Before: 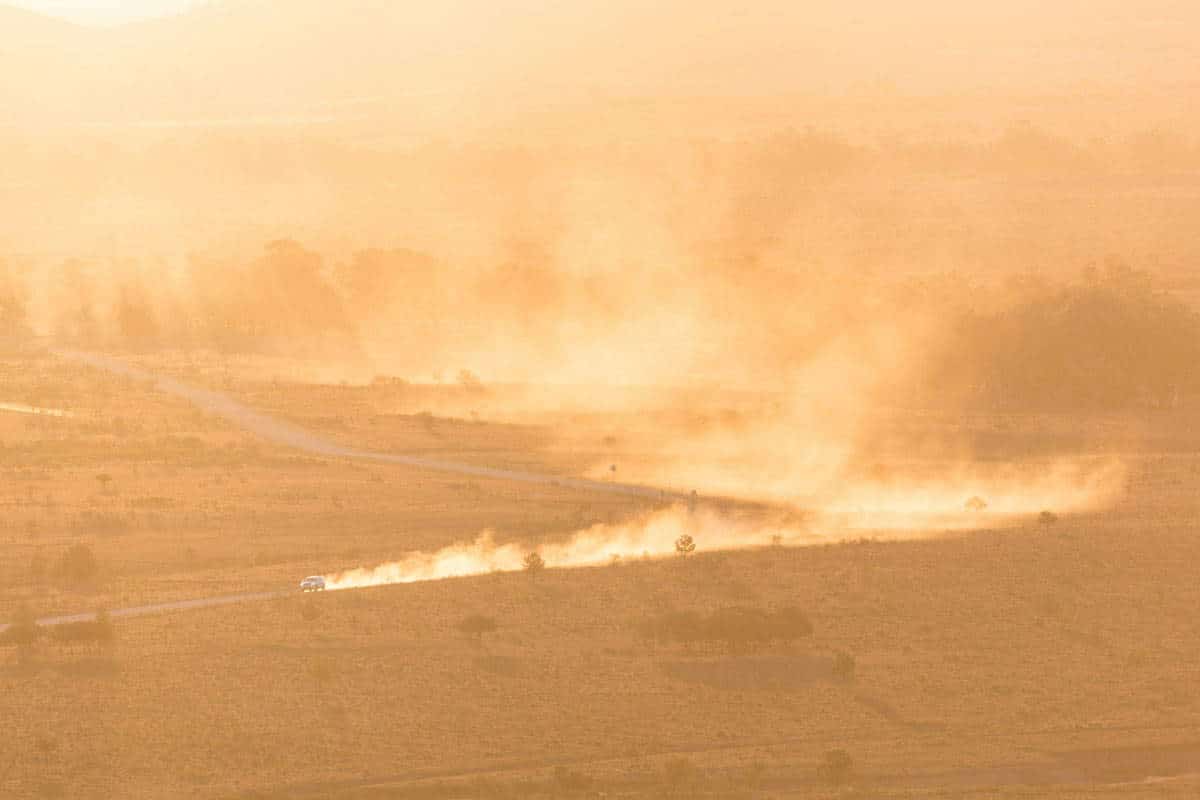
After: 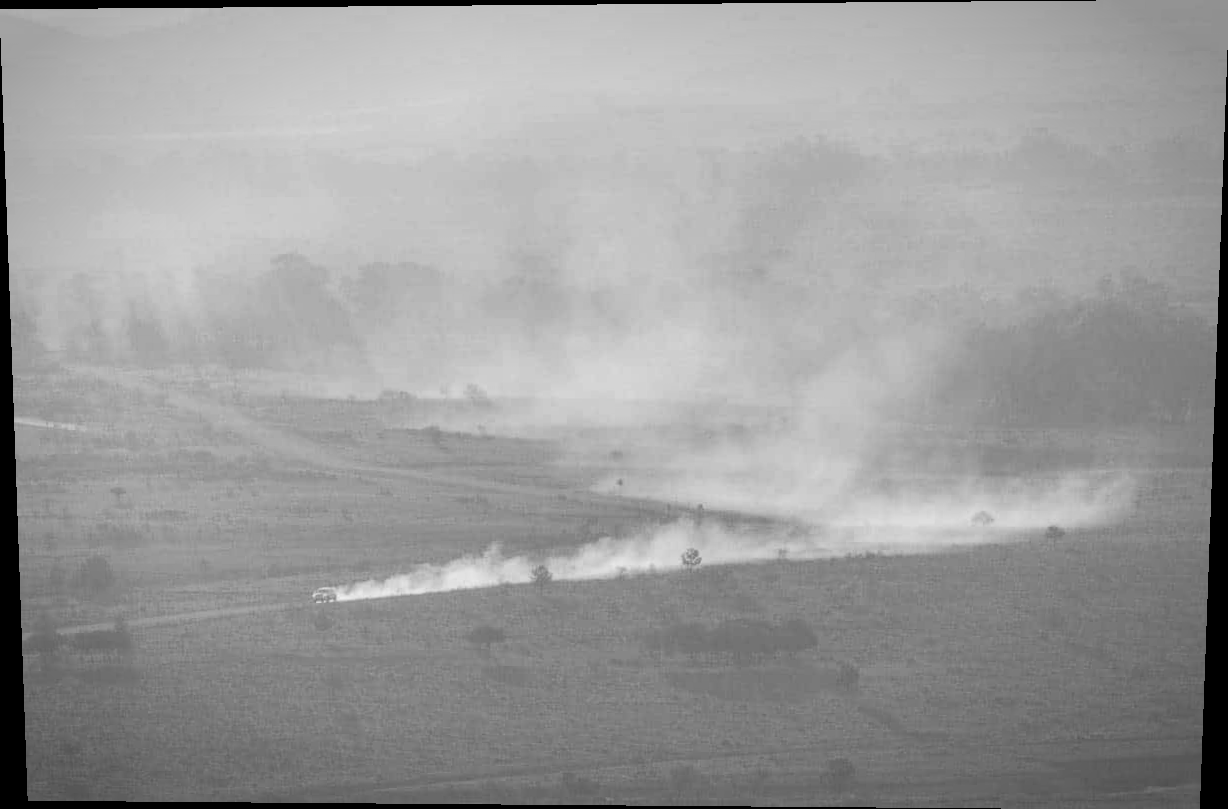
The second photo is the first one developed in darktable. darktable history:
vignetting: automatic ratio true
color balance rgb: perceptual saturation grading › global saturation 40%, global vibrance 15%
color calibration: output gray [0.23, 0.37, 0.4, 0], gray › normalize channels true, illuminant same as pipeline (D50), adaptation XYZ, x 0.346, y 0.359, gamut compression 0
local contrast: highlights 100%, shadows 100%, detail 120%, midtone range 0.2
rotate and perspective: lens shift (vertical) 0.048, lens shift (horizontal) -0.024, automatic cropping off
